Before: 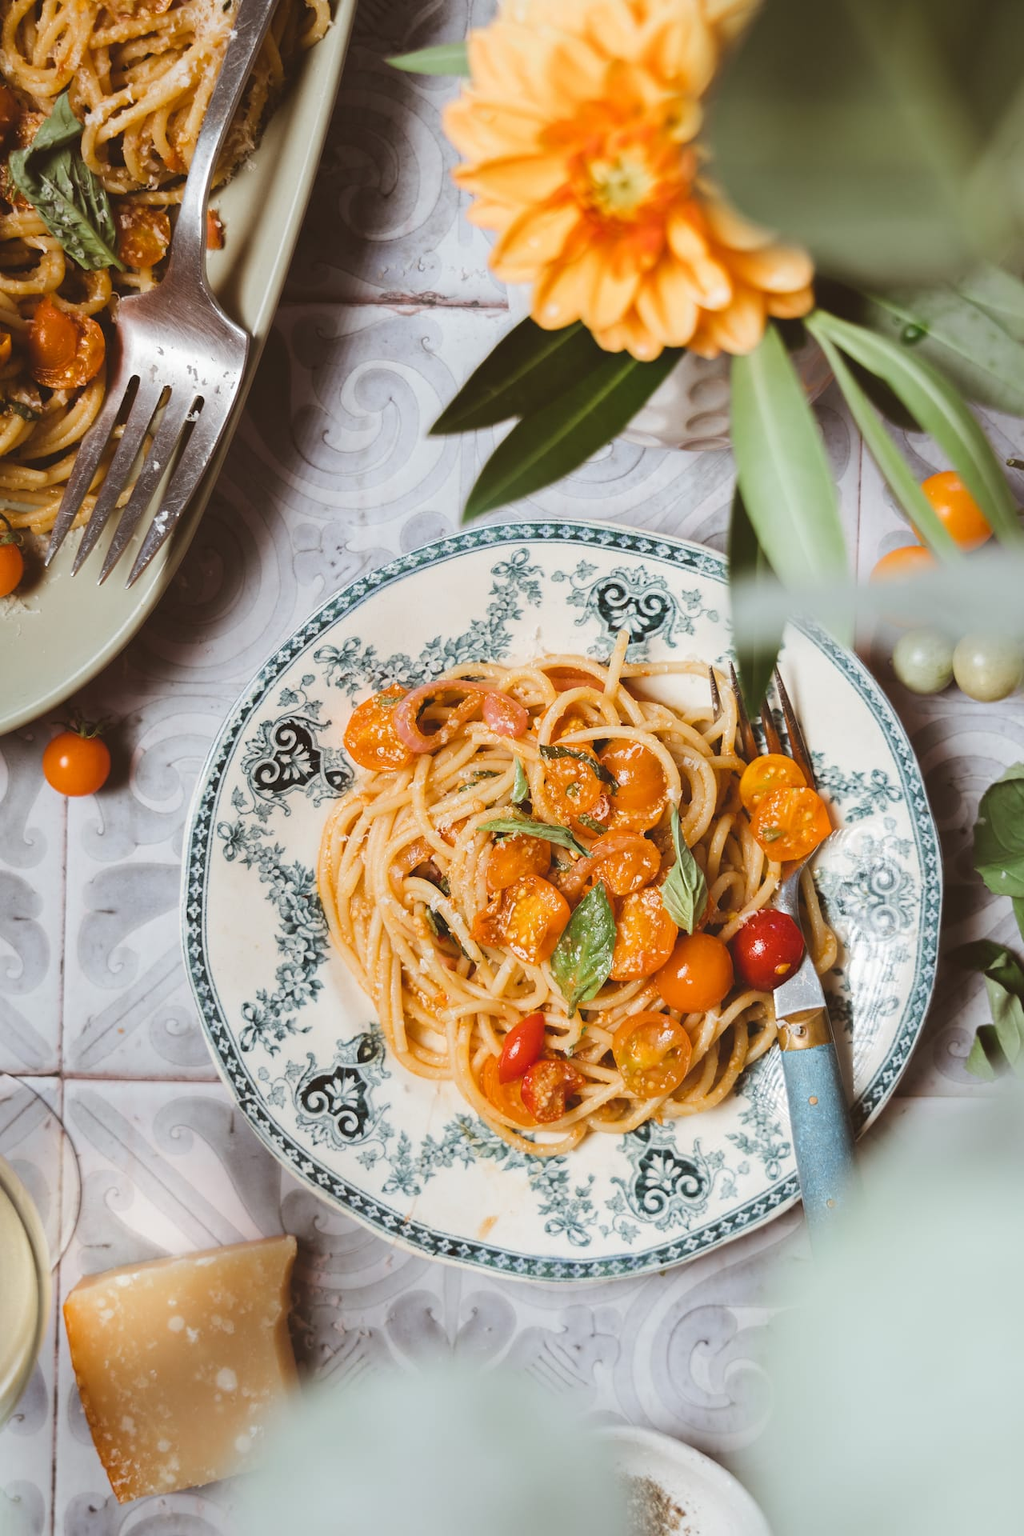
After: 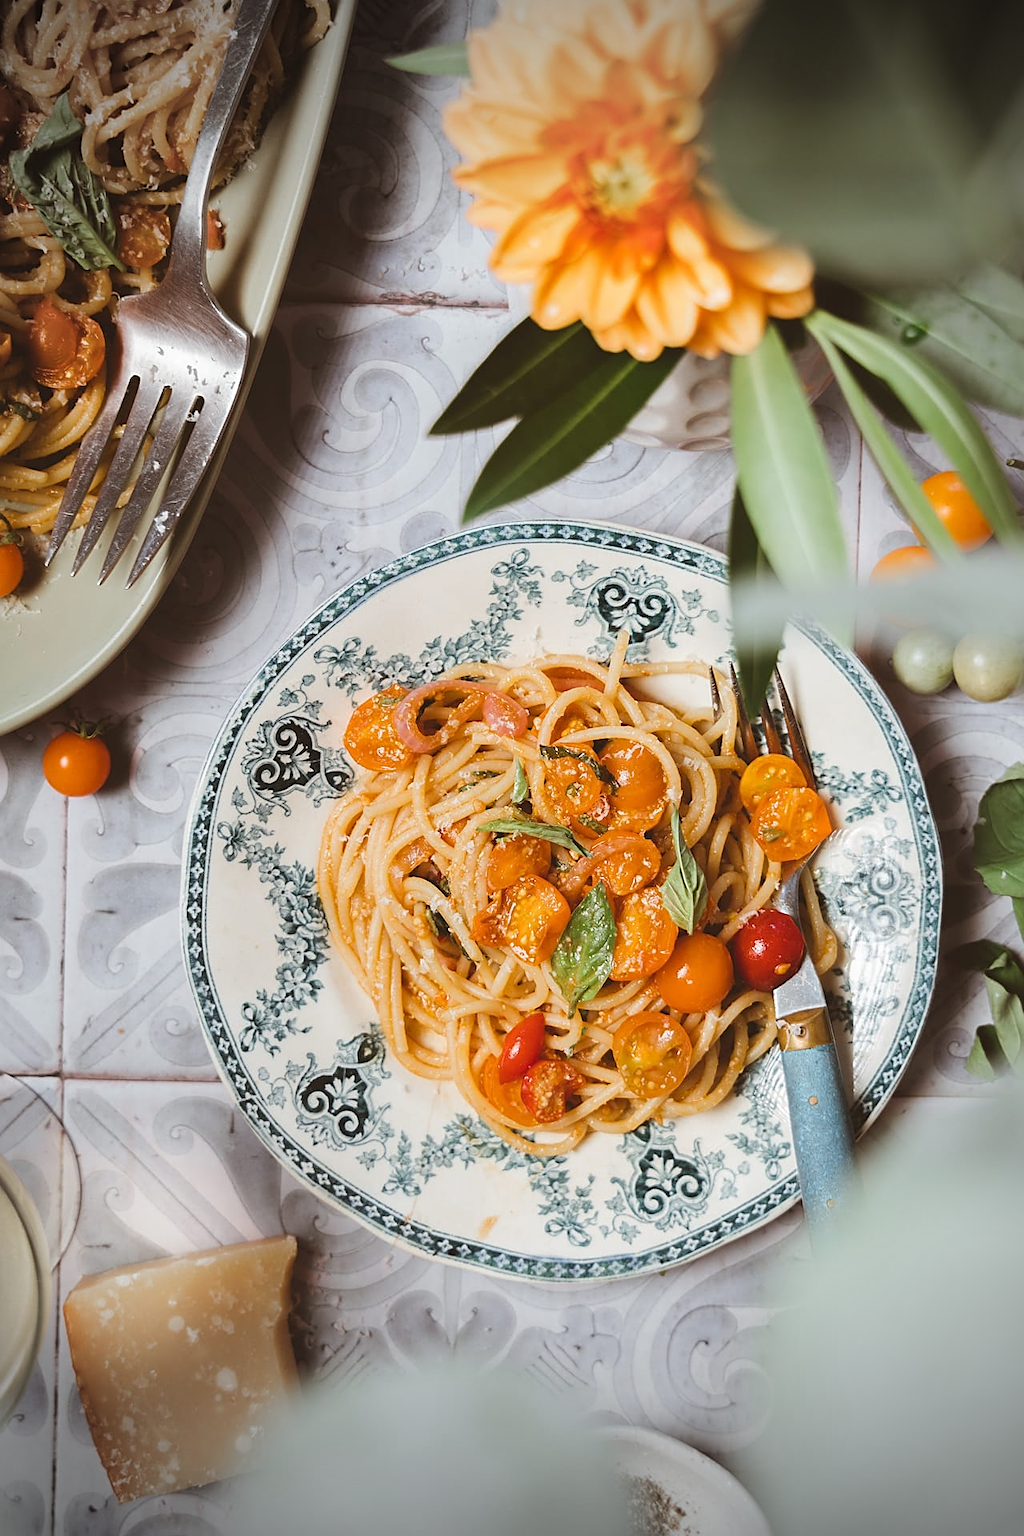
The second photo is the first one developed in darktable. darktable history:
vignetting: fall-off start 75%, brightness -0.692, width/height ratio 1.084
sharpen: on, module defaults
exposure: compensate highlight preservation false
